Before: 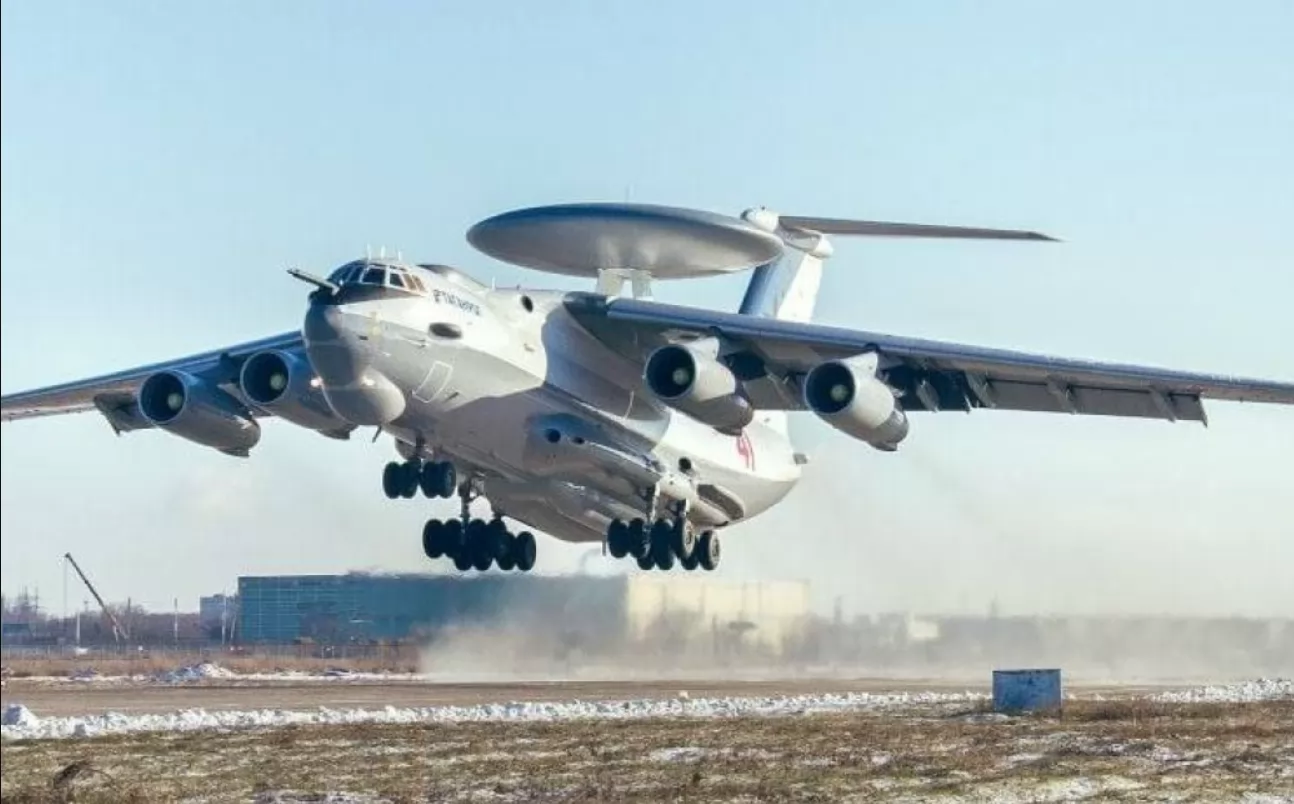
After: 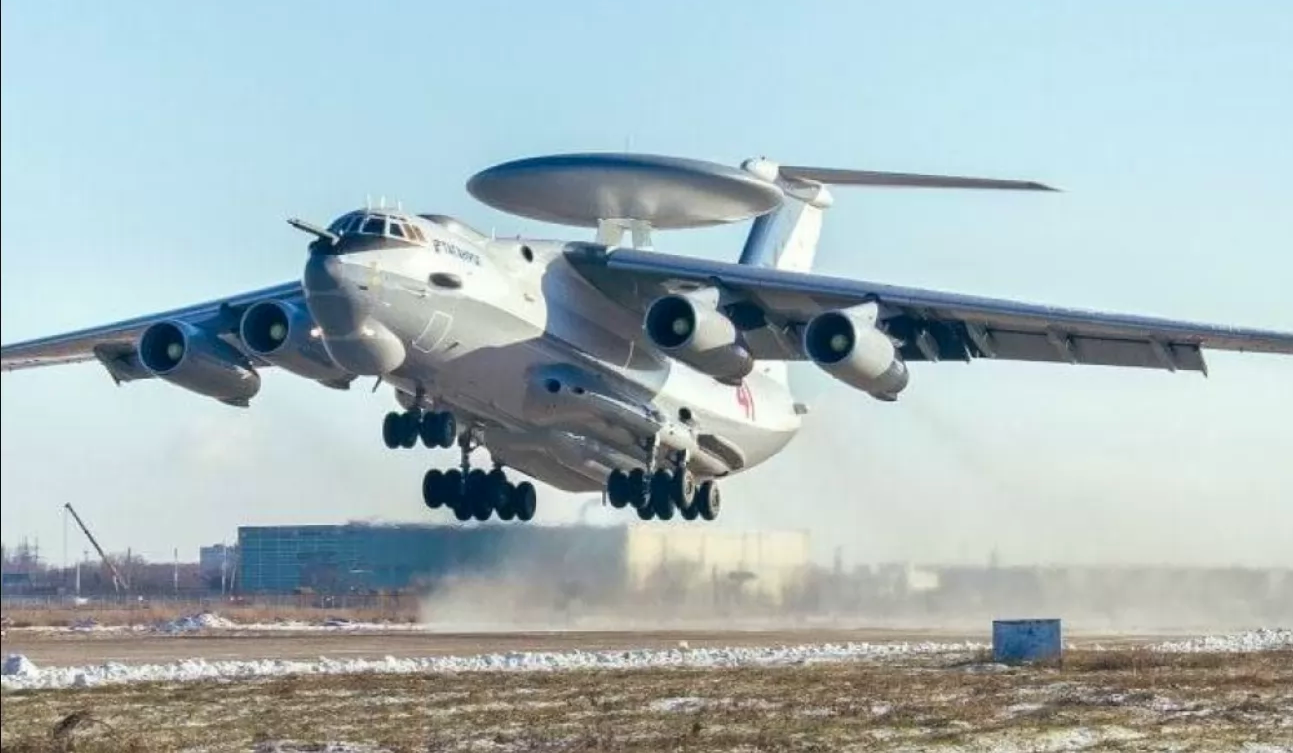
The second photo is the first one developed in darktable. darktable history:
crop and rotate: top 6.25%
color balance rgb: global vibrance 20%
